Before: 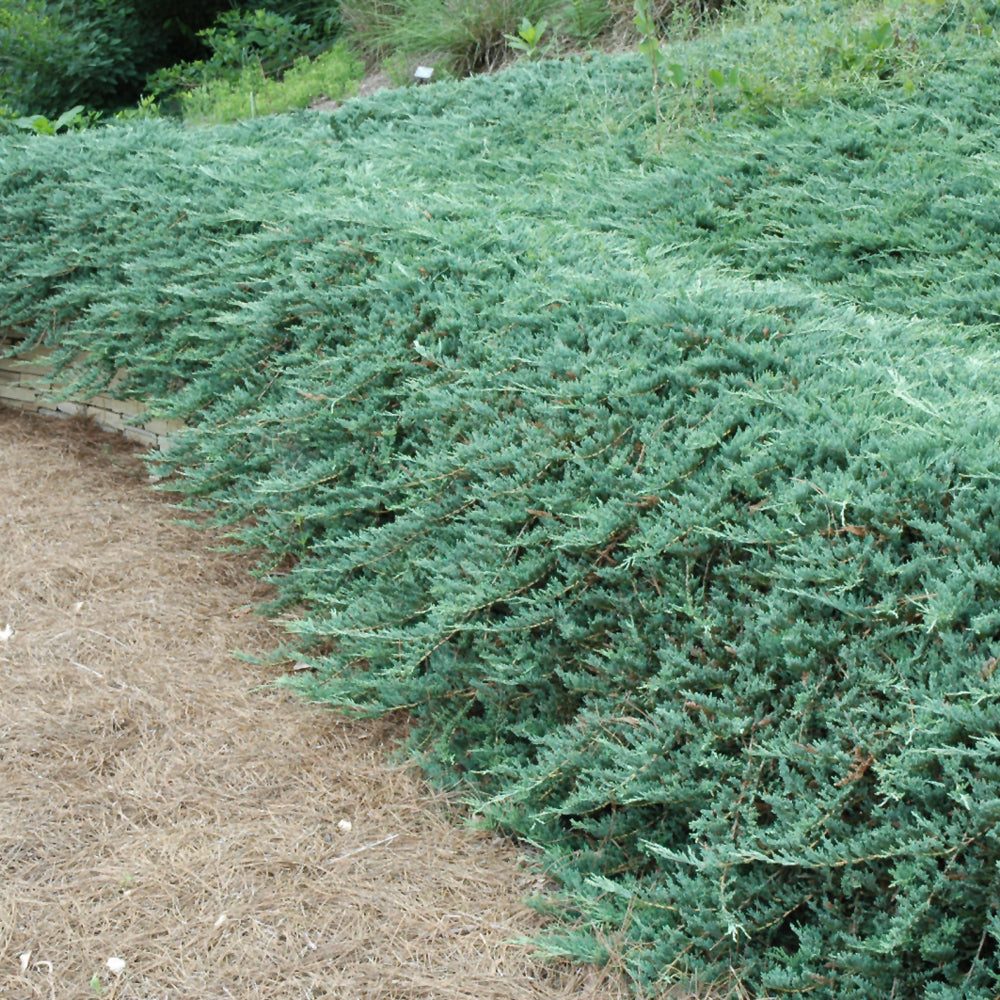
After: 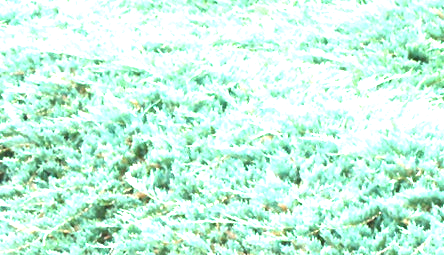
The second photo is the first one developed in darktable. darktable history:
exposure: black level correction 0, exposure 2.001 EV, compensate highlight preservation false
crop: left 28.863%, top 16.876%, right 26.707%, bottom 57.589%
